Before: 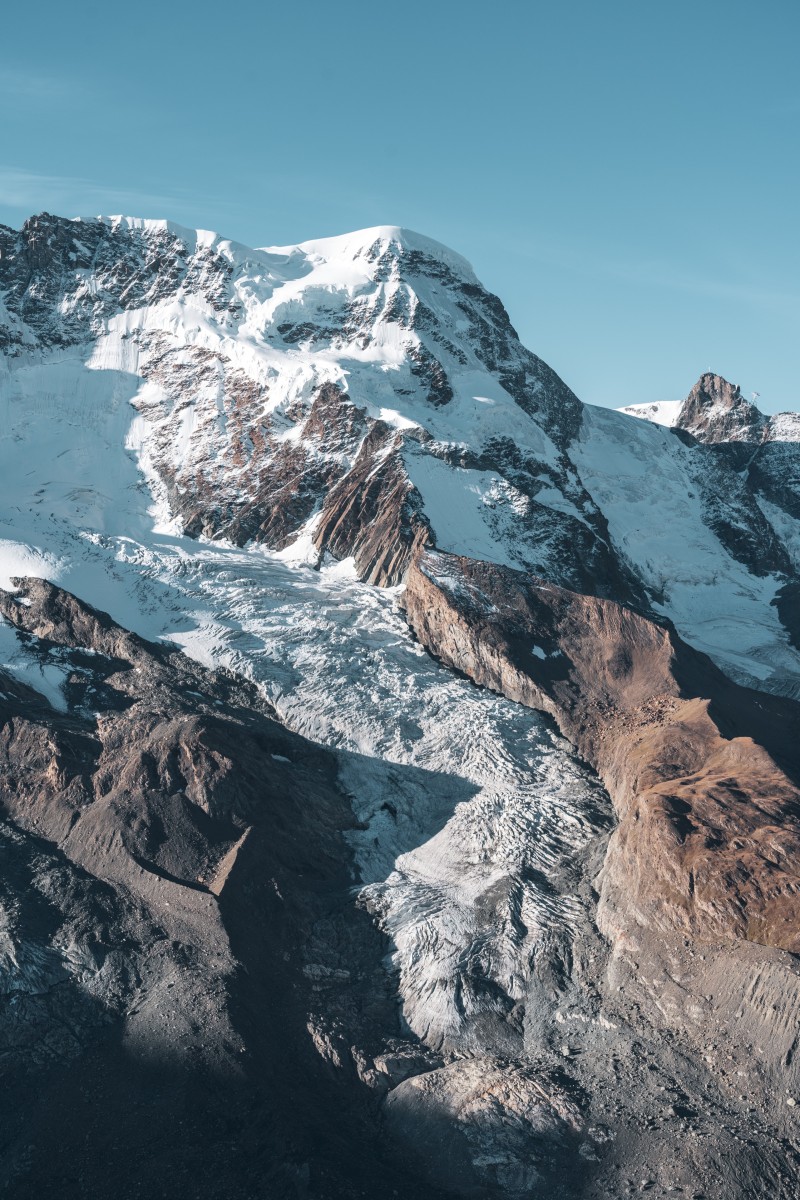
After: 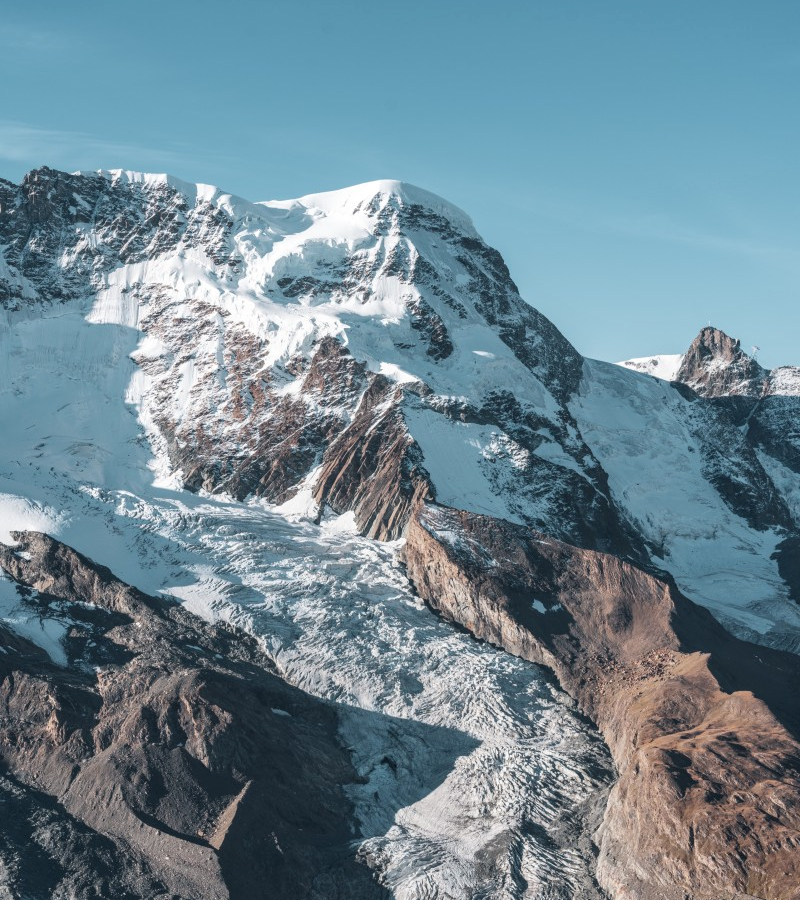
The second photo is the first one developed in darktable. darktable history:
local contrast: detail 110%
crop: top 3.857%, bottom 21.132%
